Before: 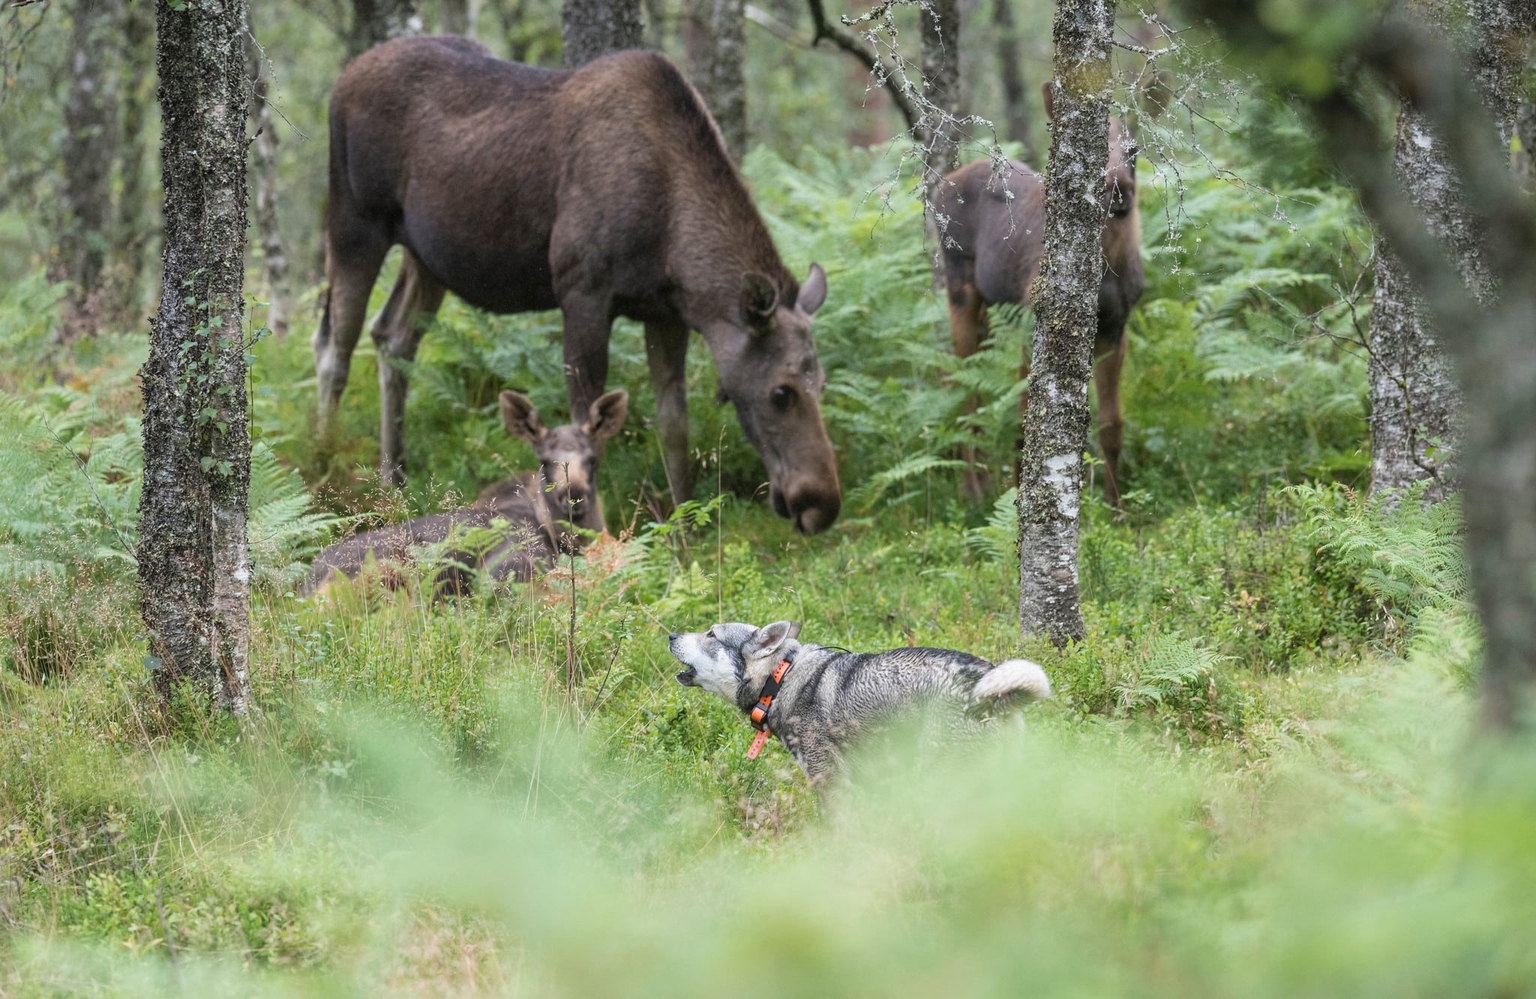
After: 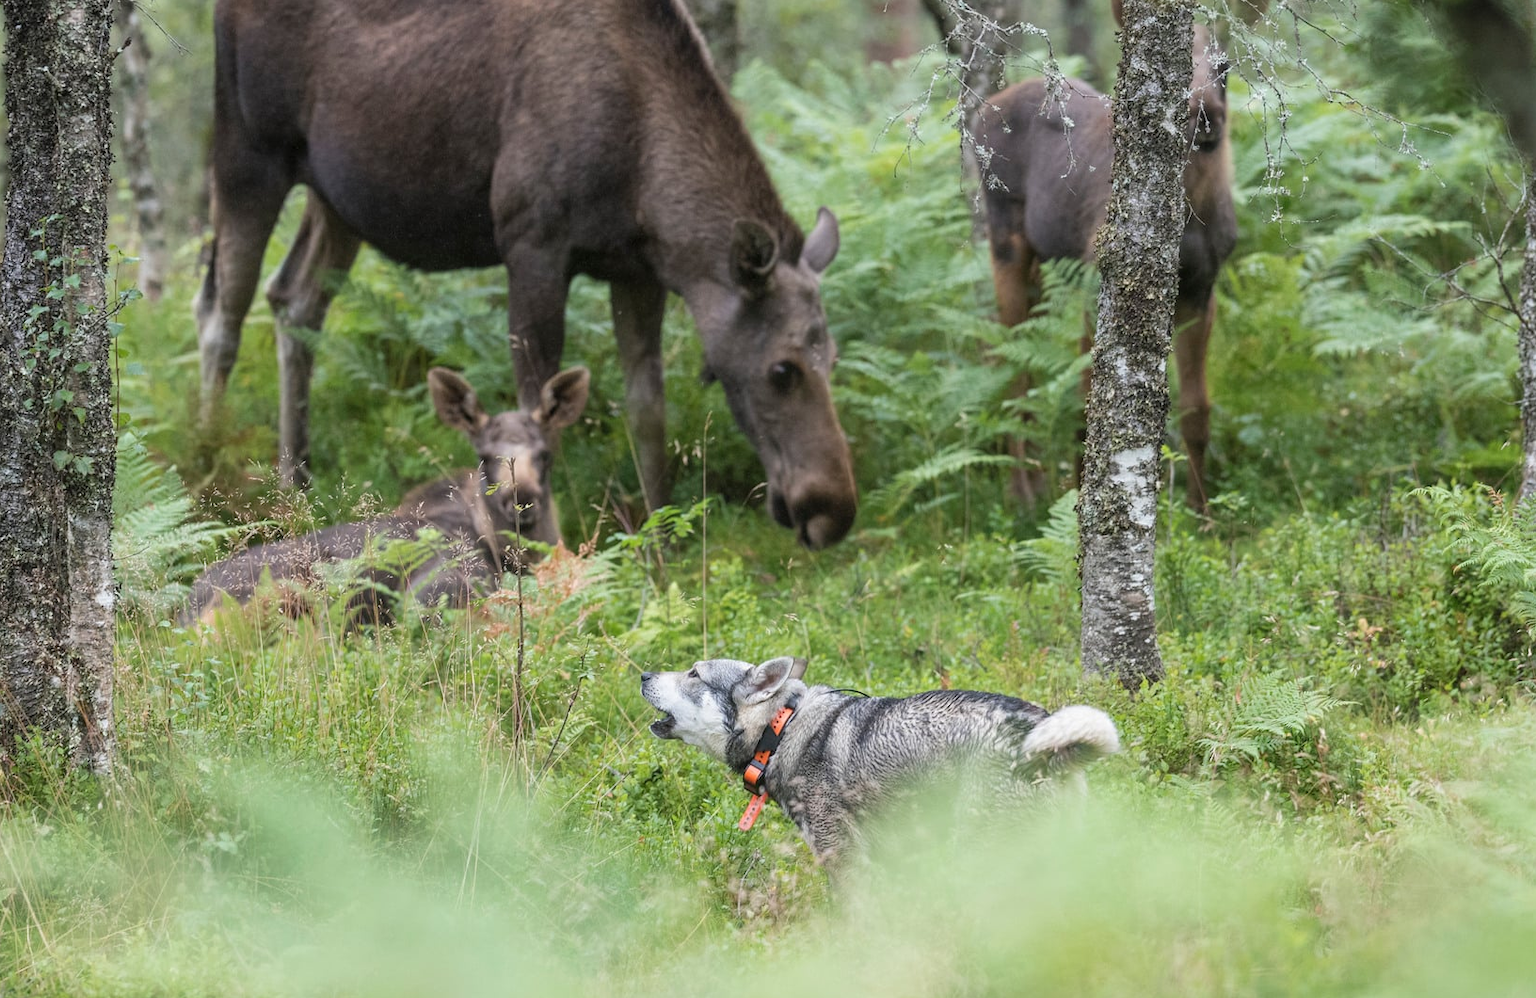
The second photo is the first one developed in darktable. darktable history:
crop and rotate: left 10.32%, top 9.814%, right 9.961%, bottom 10.512%
